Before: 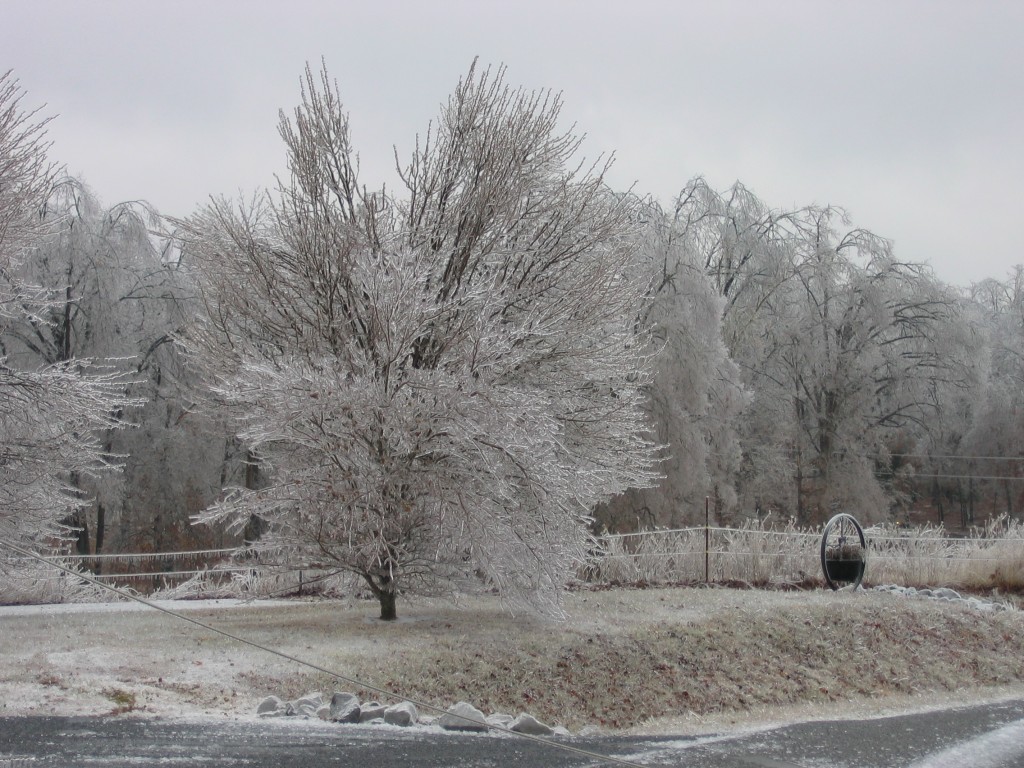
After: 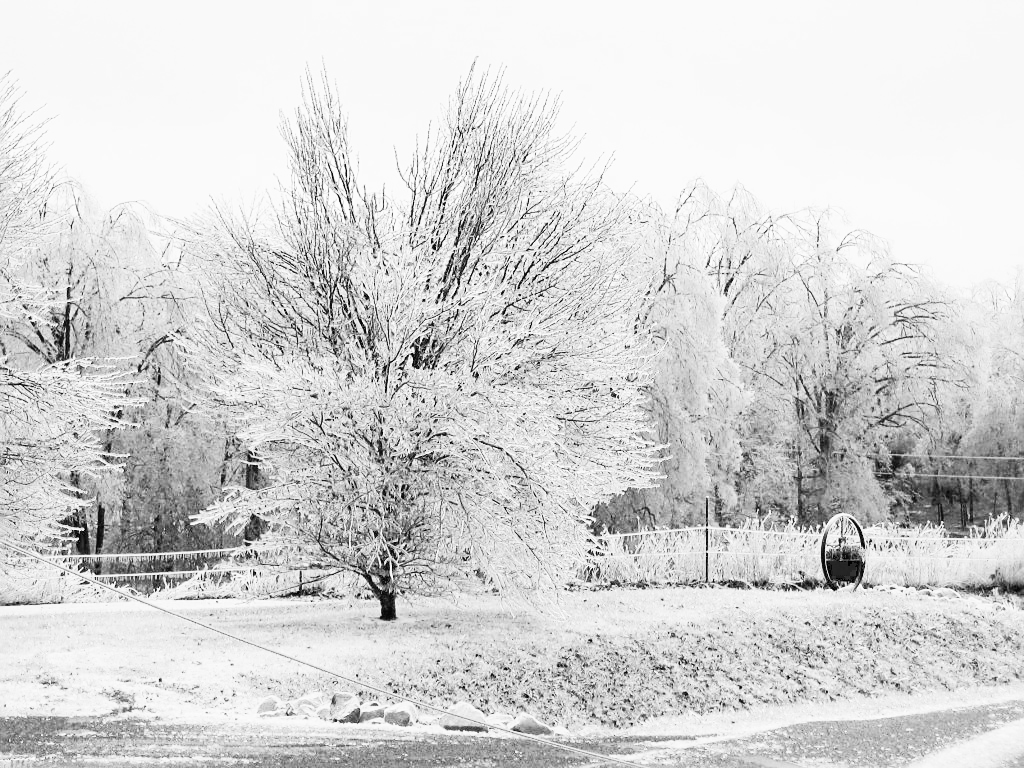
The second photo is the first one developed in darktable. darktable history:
exposure: black level correction 0.012, exposure 0.692 EV, compensate highlight preservation false
contrast brightness saturation: contrast 0.375, brightness 0.528
sharpen: radius 1.952
filmic rgb: black relative exposure -5.05 EV, white relative exposure 3.51 EV, hardness 3.16, contrast 1.195, highlights saturation mix -49.73%, add noise in highlights 0.001, preserve chrominance max RGB, color science v3 (2019), use custom middle-gray values true, contrast in highlights soft
